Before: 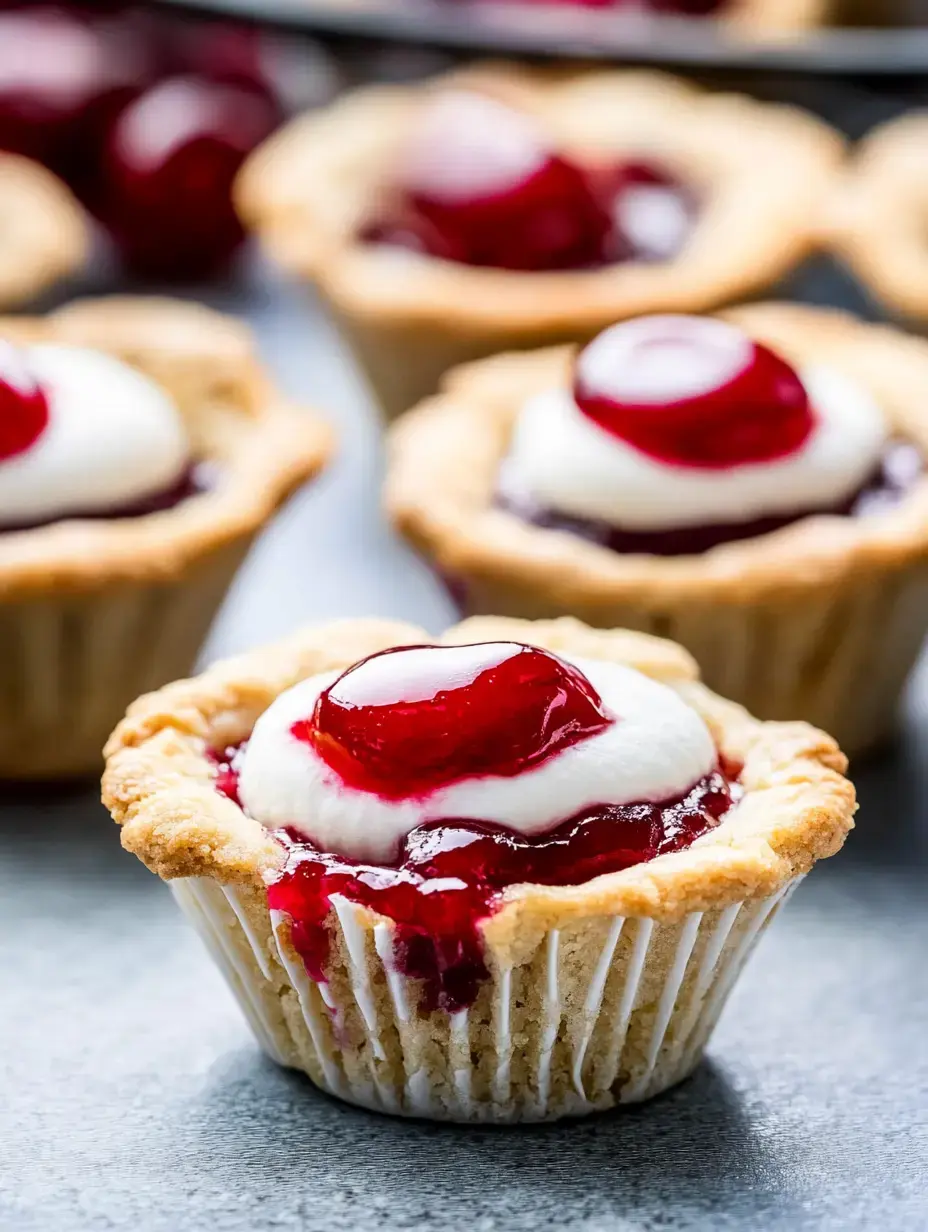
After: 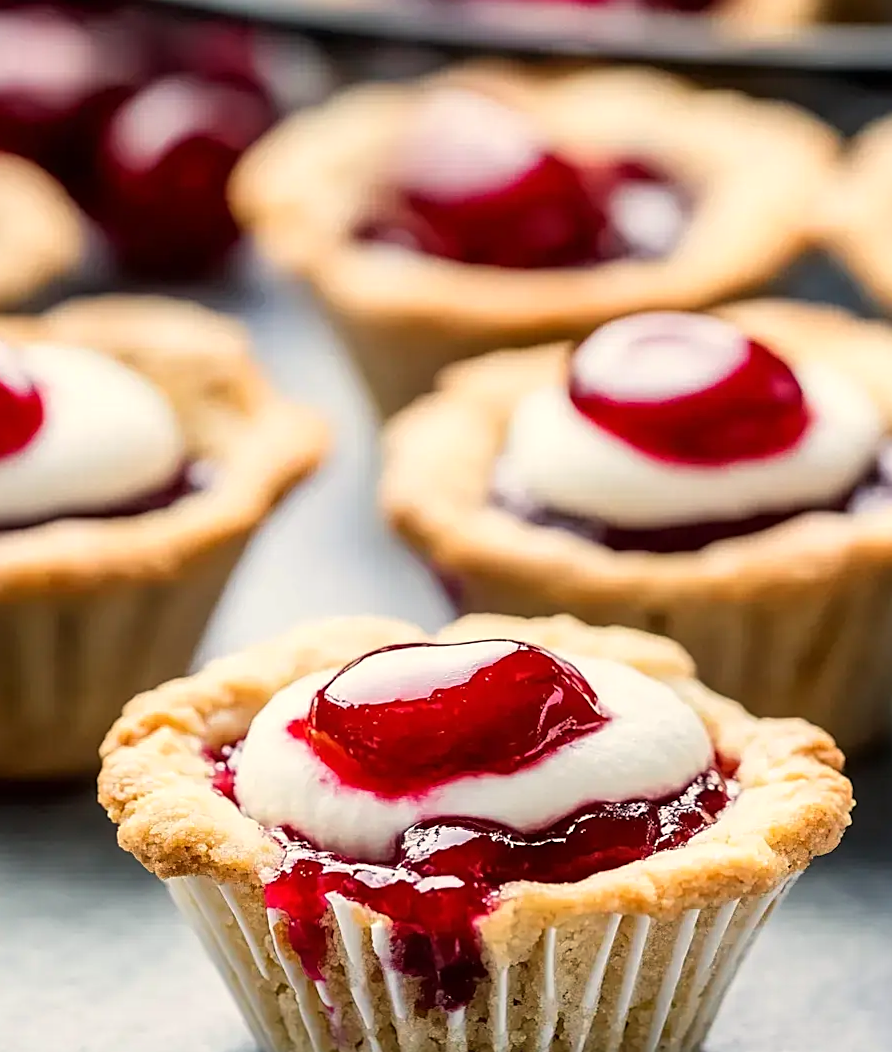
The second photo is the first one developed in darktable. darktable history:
crop and rotate: angle 0.2°, left 0.275%, right 3.127%, bottom 14.18%
sharpen: on, module defaults
white balance: red 1.045, blue 0.932
